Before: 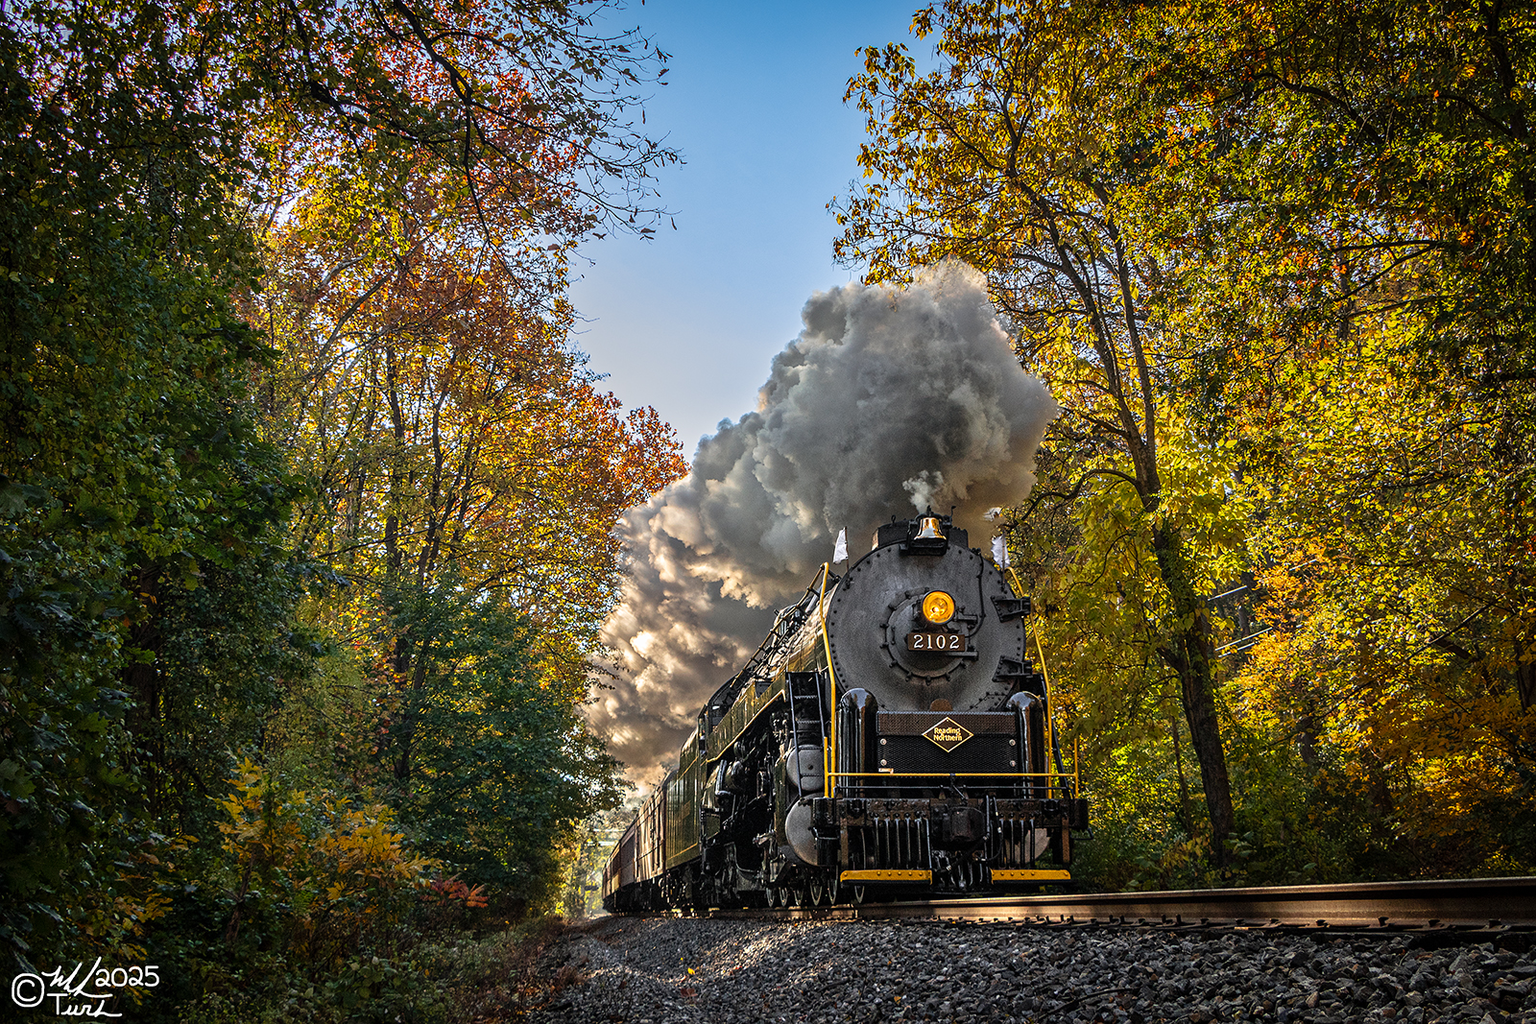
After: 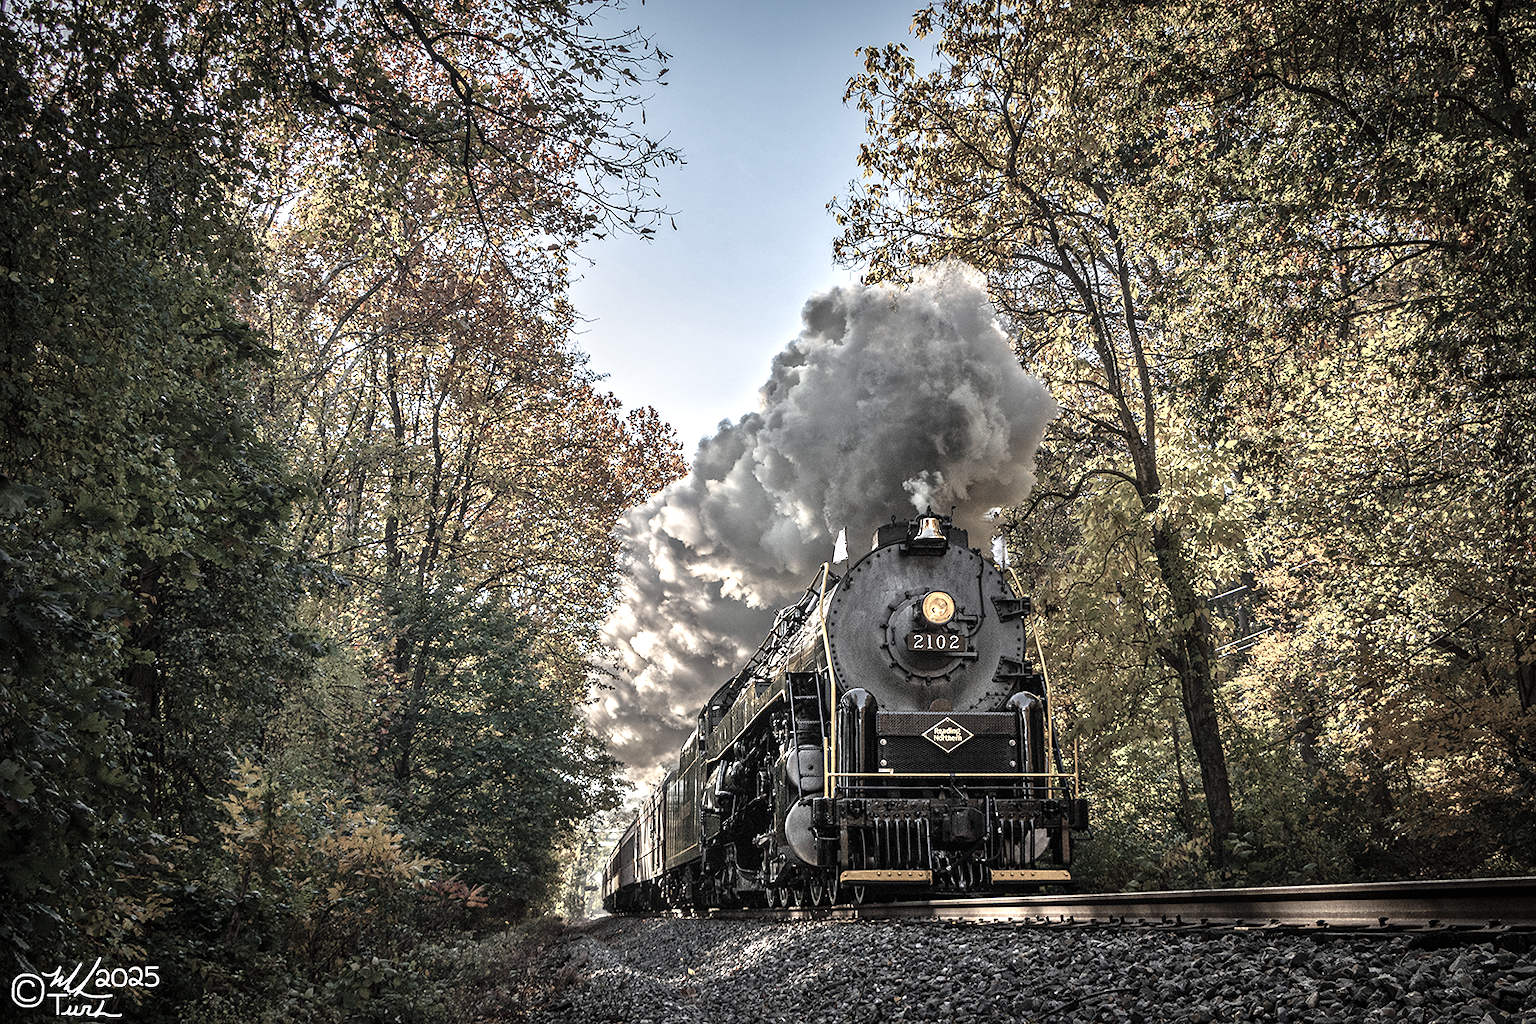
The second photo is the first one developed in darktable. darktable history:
vignetting: fall-off radius 60.86%, brightness -0.426, saturation -0.192
shadows and highlights: shadows 6.28, soften with gaussian
color correction: highlights b* 0.017, saturation 0.358
exposure: black level correction 0, exposure 0.699 EV, compensate highlight preservation false
